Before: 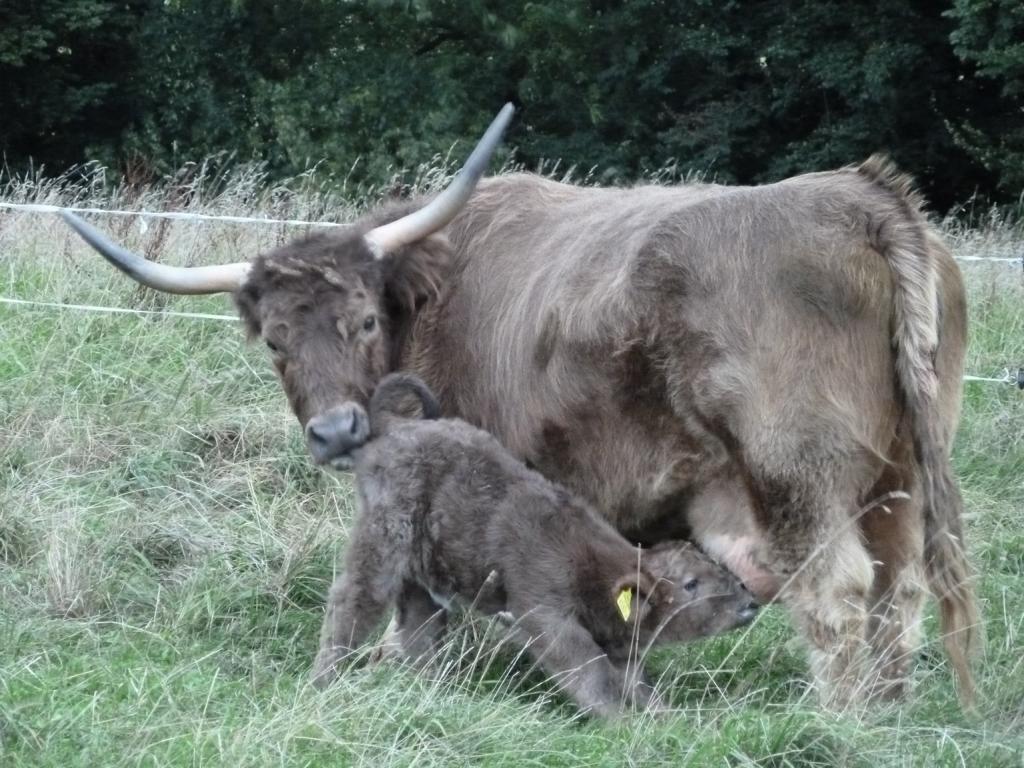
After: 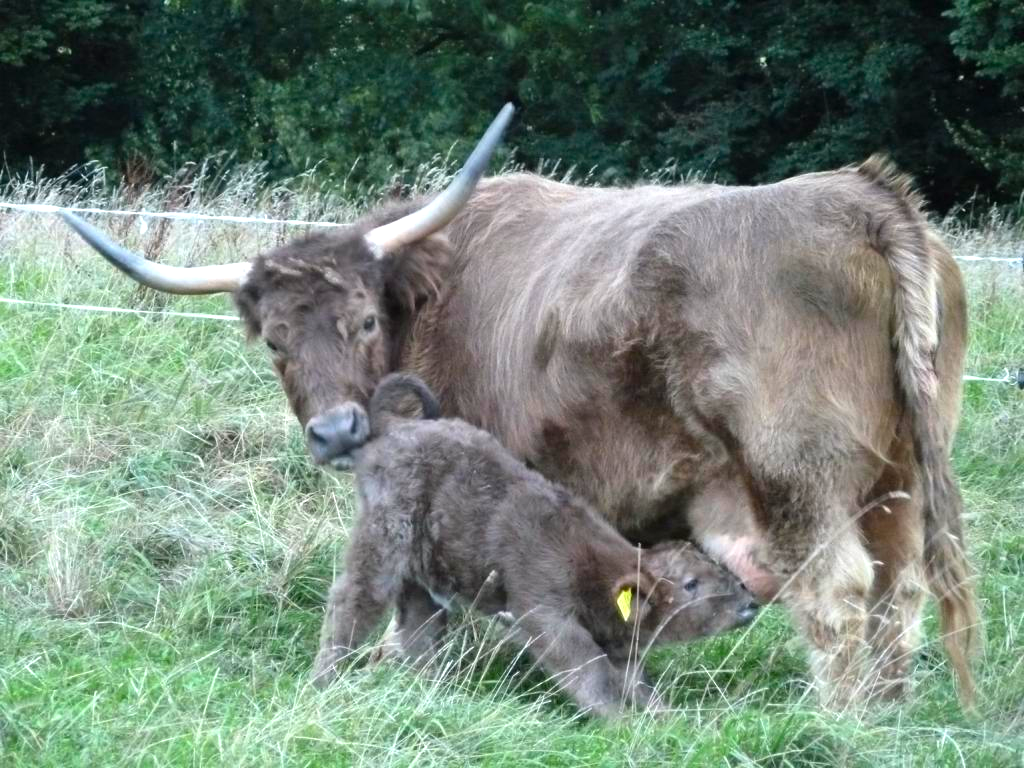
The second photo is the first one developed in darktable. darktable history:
color balance rgb: shadows lift › chroma 0.929%, shadows lift › hue 115.85°, perceptual saturation grading › global saturation 25.842%, perceptual brilliance grading › global brilliance 12.484%, global vibrance 29.708%
